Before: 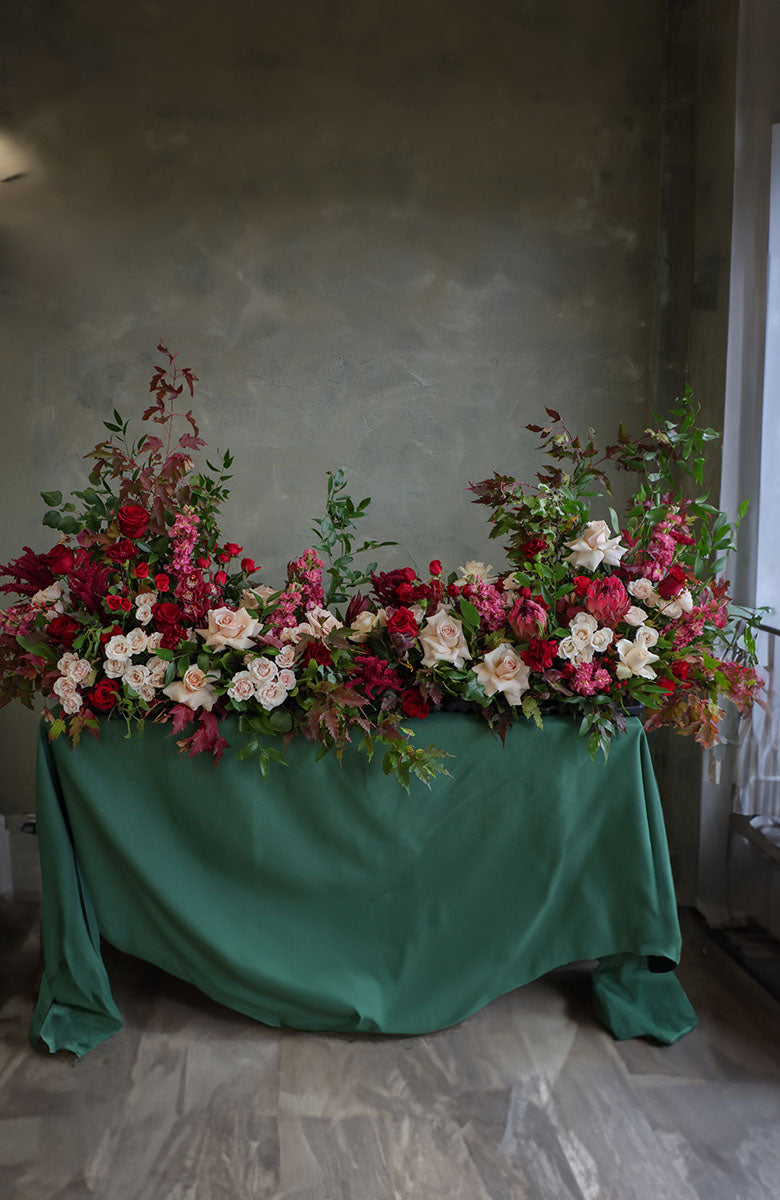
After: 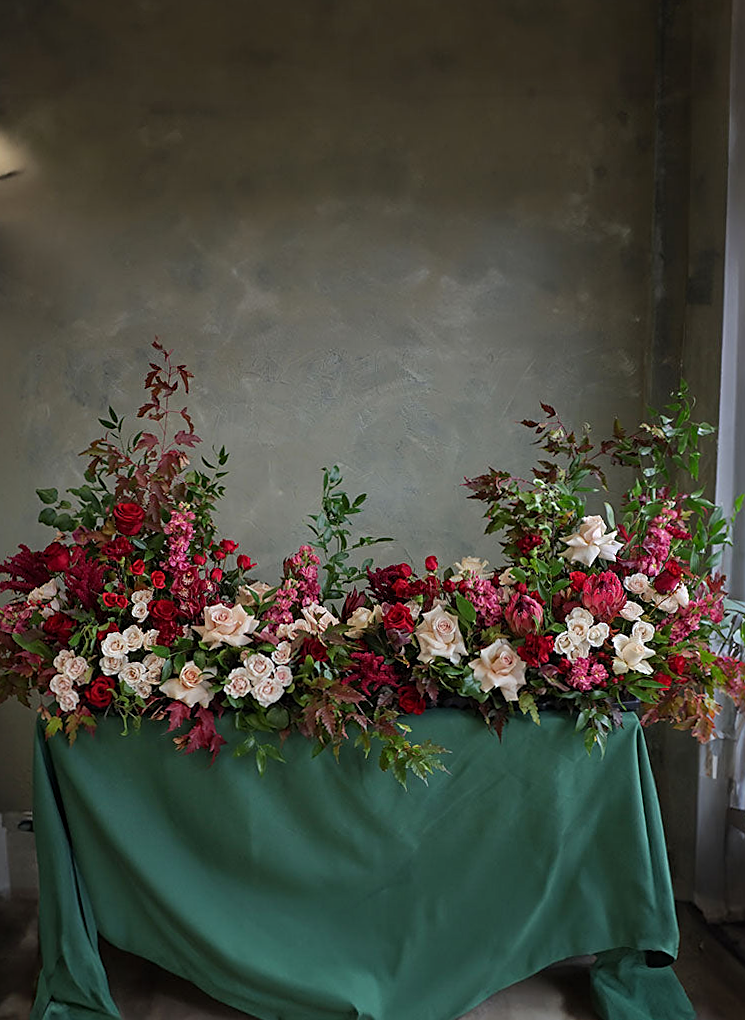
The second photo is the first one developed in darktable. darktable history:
crop and rotate: angle 0.253°, left 0.26%, right 3.481%, bottom 14.346%
sharpen: on, module defaults
levels: black 0.088%, levels [0, 0.474, 0.947]
tone equalizer: luminance estimator HSV value / RGB max
